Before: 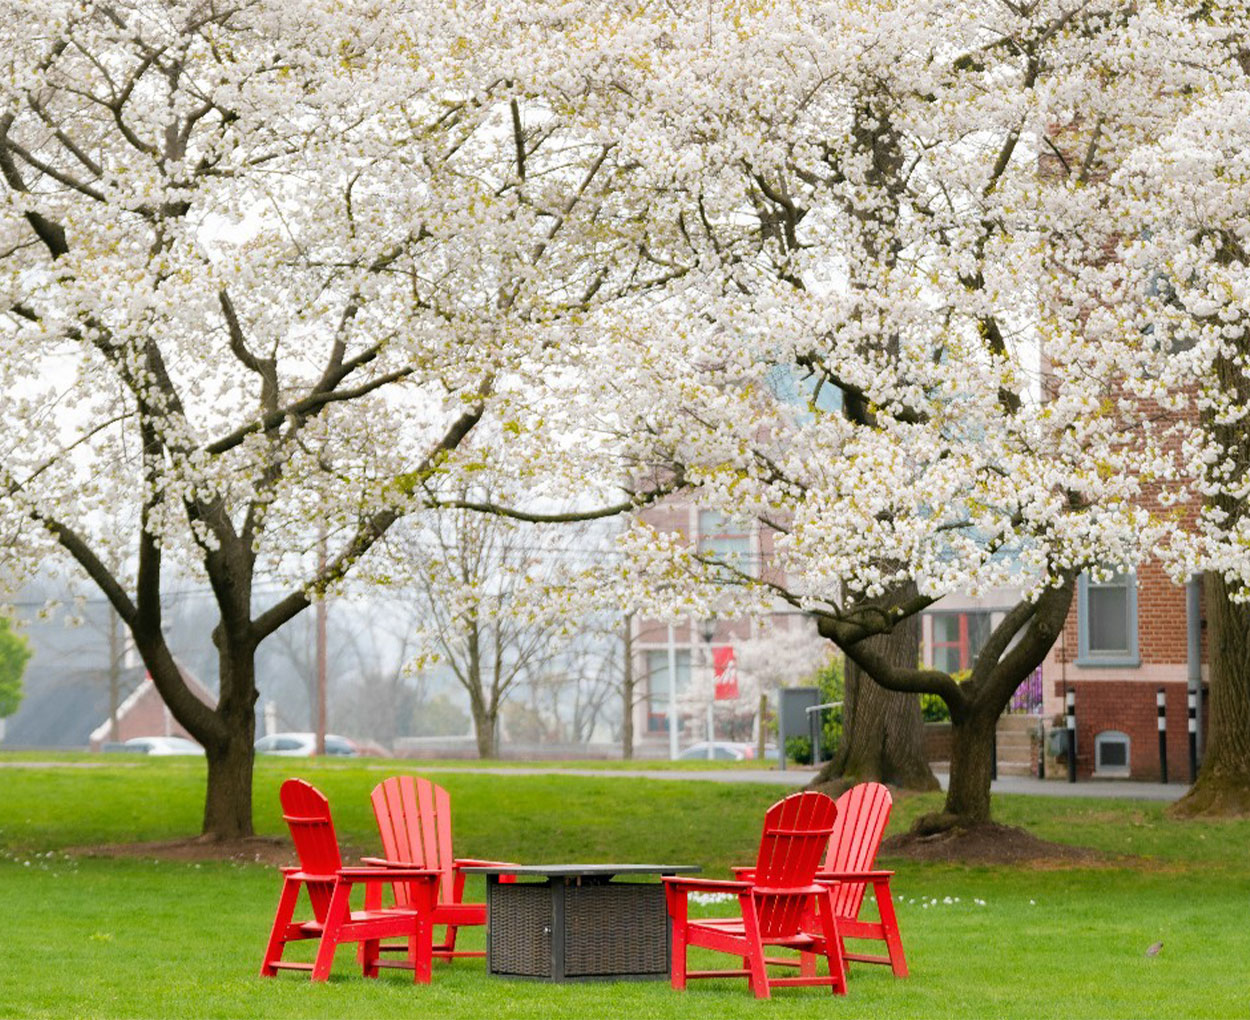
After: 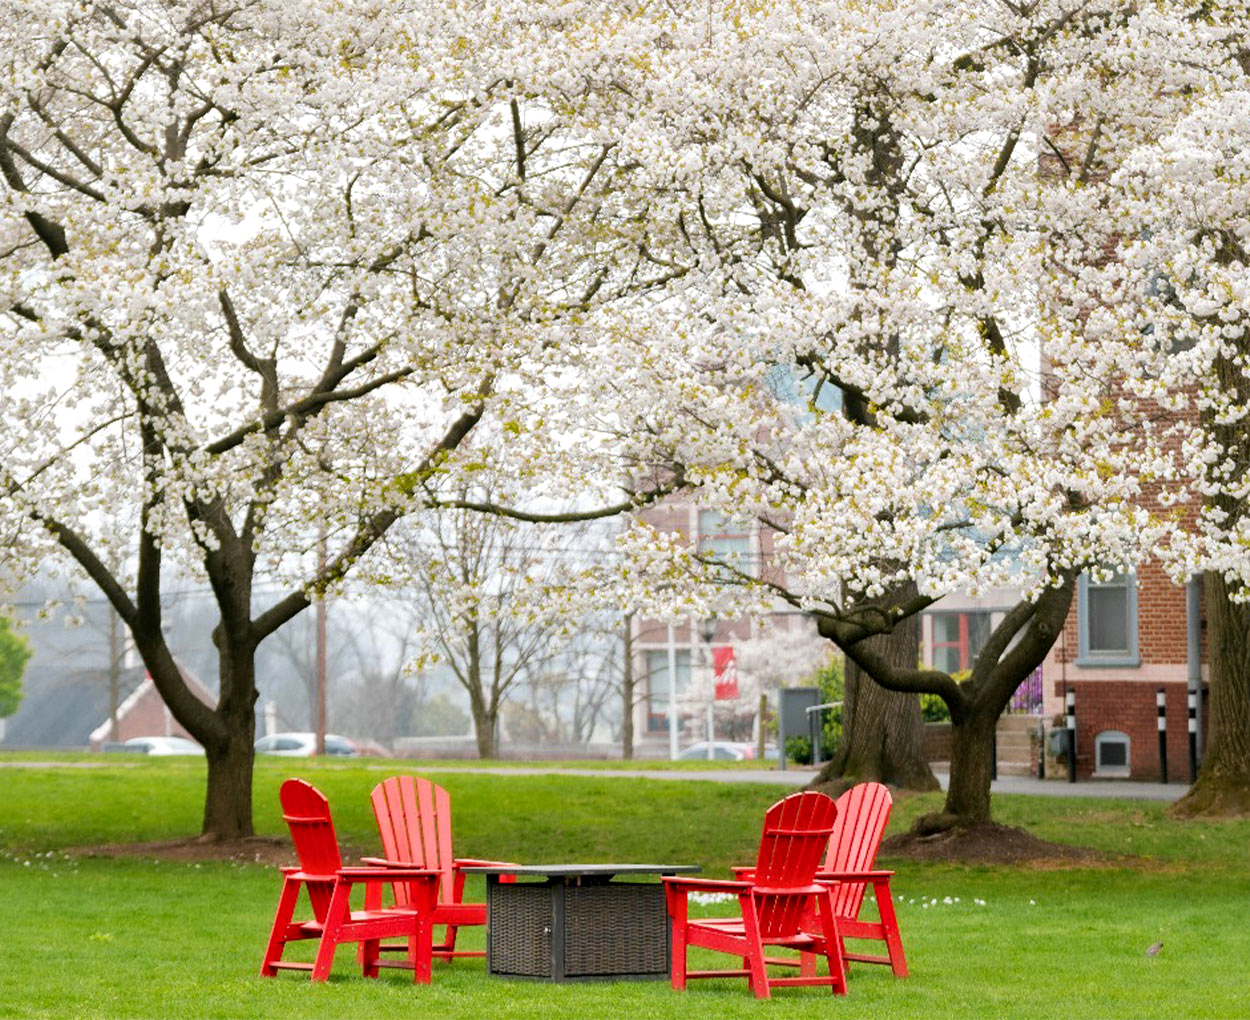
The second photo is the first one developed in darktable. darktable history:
local contrast: mode bilateral grid, contrast 30, coarseness 25, midtone range 0.2
